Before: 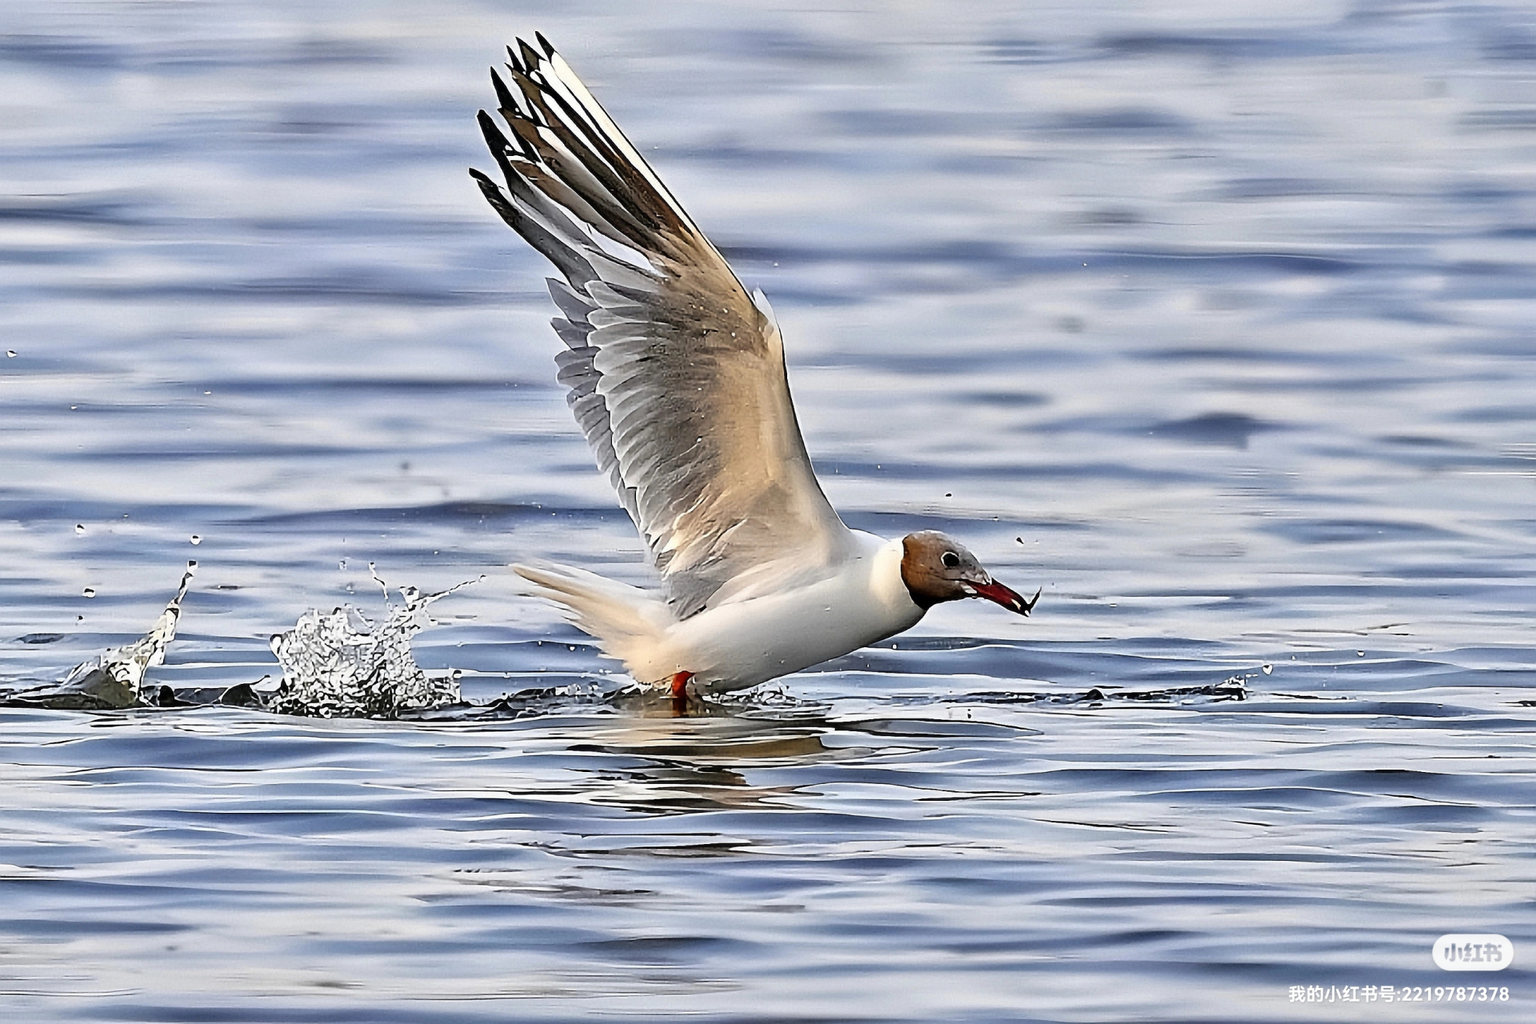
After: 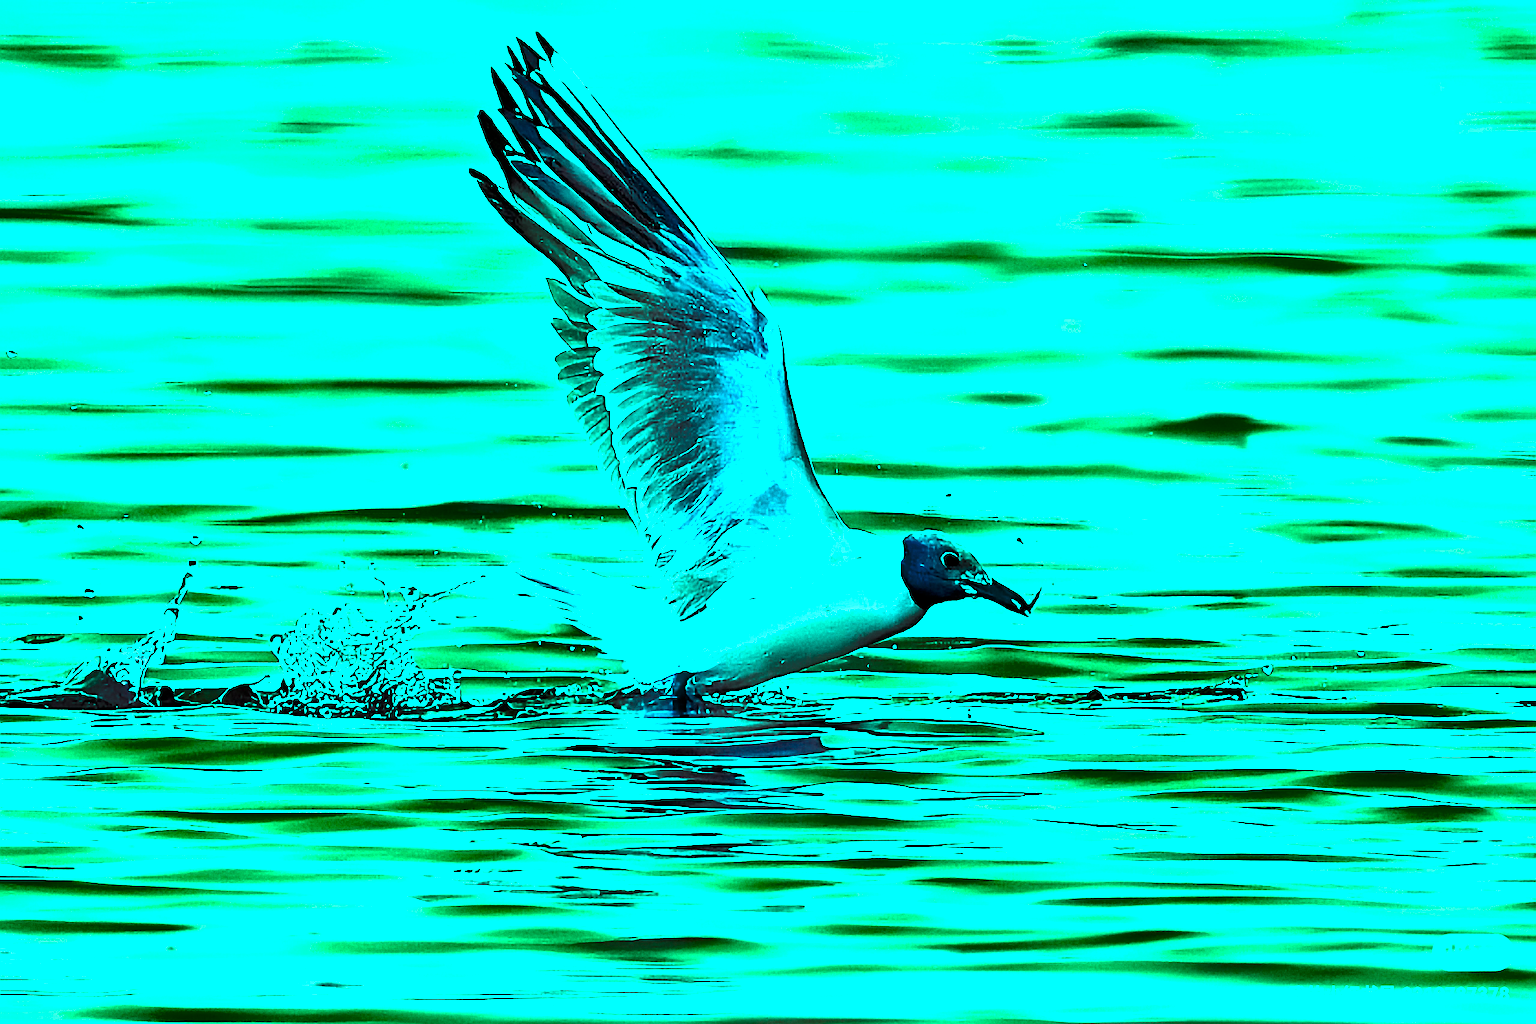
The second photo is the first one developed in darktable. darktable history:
exposure: black level correction 0, exposure 0.7 EV, compensate highlight preservation false
tone equalizer: edges refinement/feathering 500, mask exposure compensation -1.57 EV, preserve details no
color balance rgb: highlights gain › luminance 20.045%, highlights gain › chroma 13.13%, highlights gain › hue 175.1°, perceptual saturation grading › global saturation 25.704%, hue shift -147.58°, contrast 35.091%, saturation formula JzAzBz (2021)
shadows and highlights: shadows 20.97, highlights -37.26, soften with gaussian
